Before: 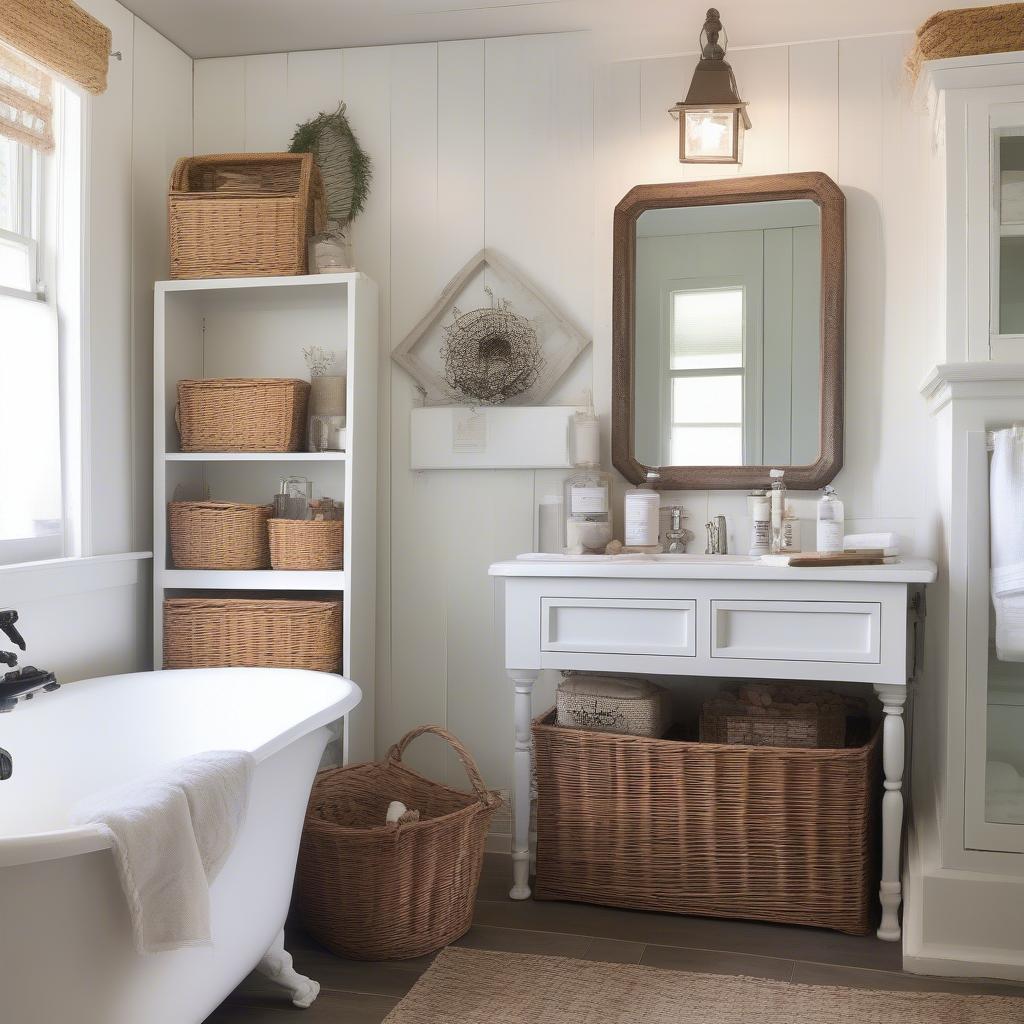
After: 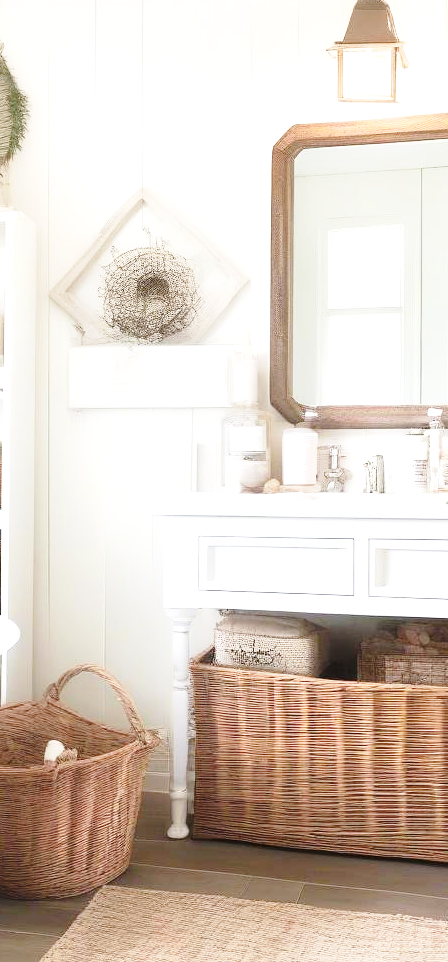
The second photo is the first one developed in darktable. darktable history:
crop: left 33.433%, top 5.96%, right 22.766%
base curve: curves: ch0 [(0, 0) (0.028, 0.03) (0.121, 0.232) (0.46, 0.748) (0.859, 0.968) (1, 1)], preserve colors none
exposure: black level correction 0, exposure 1.104 EV, compensate highlight preservation false
